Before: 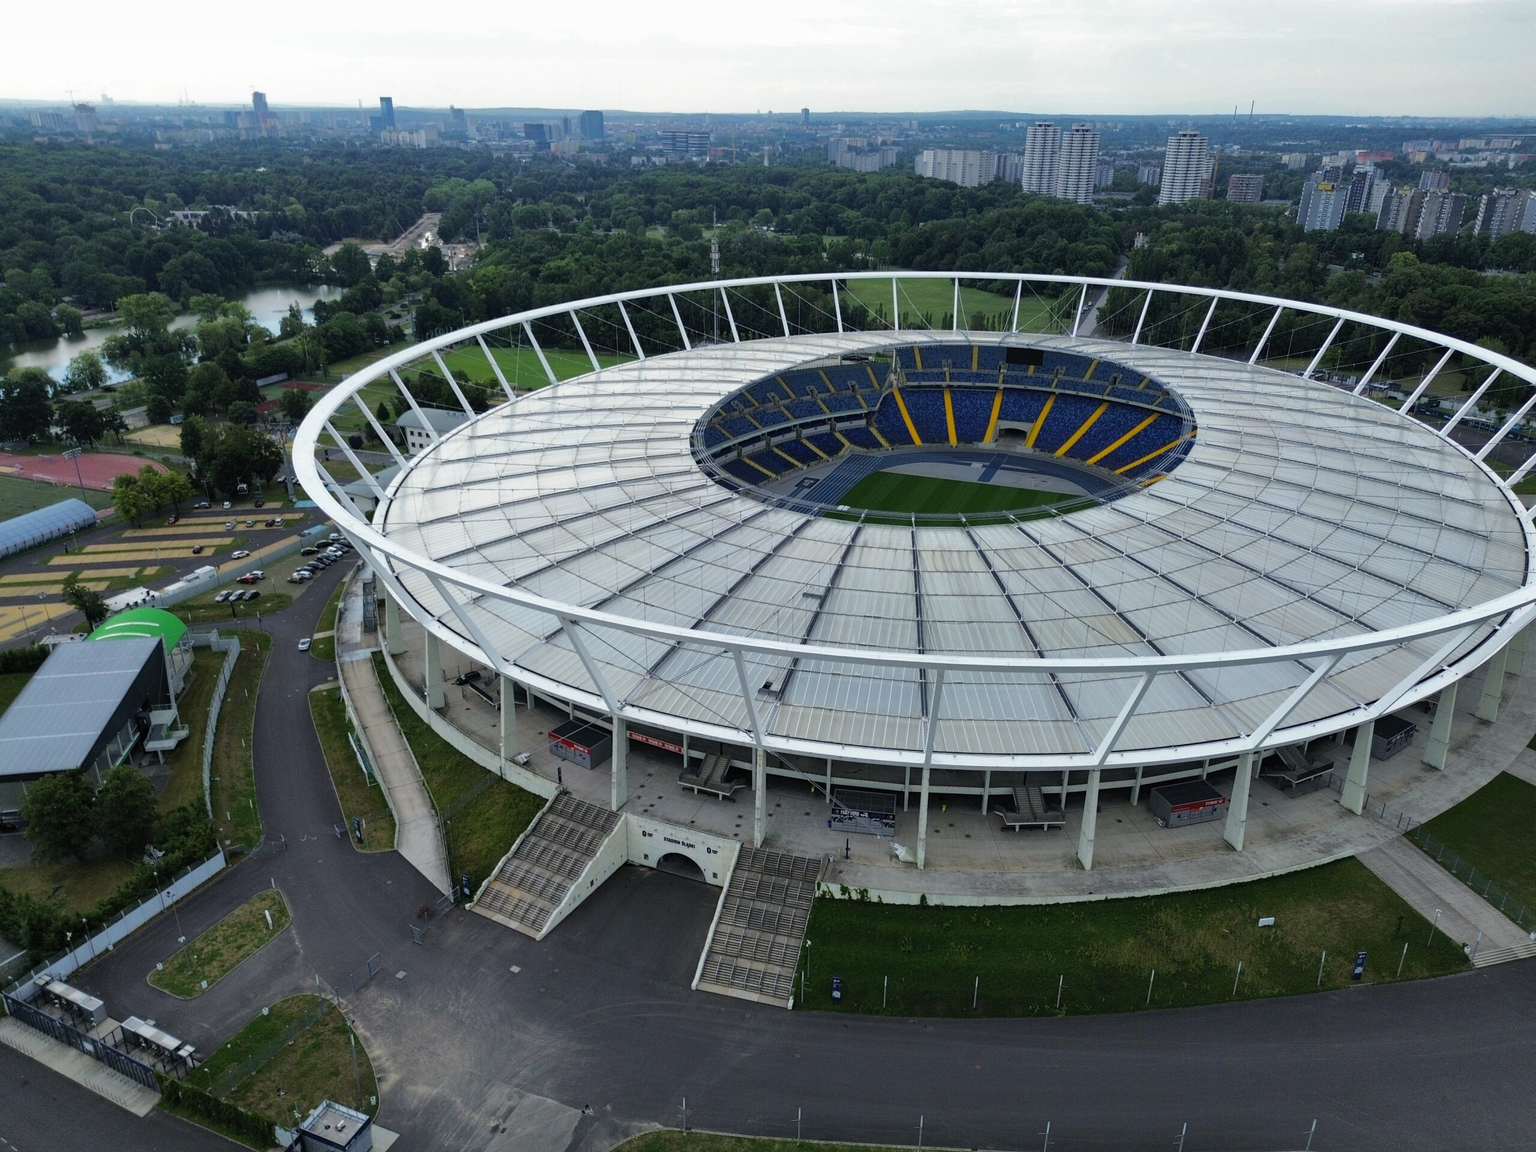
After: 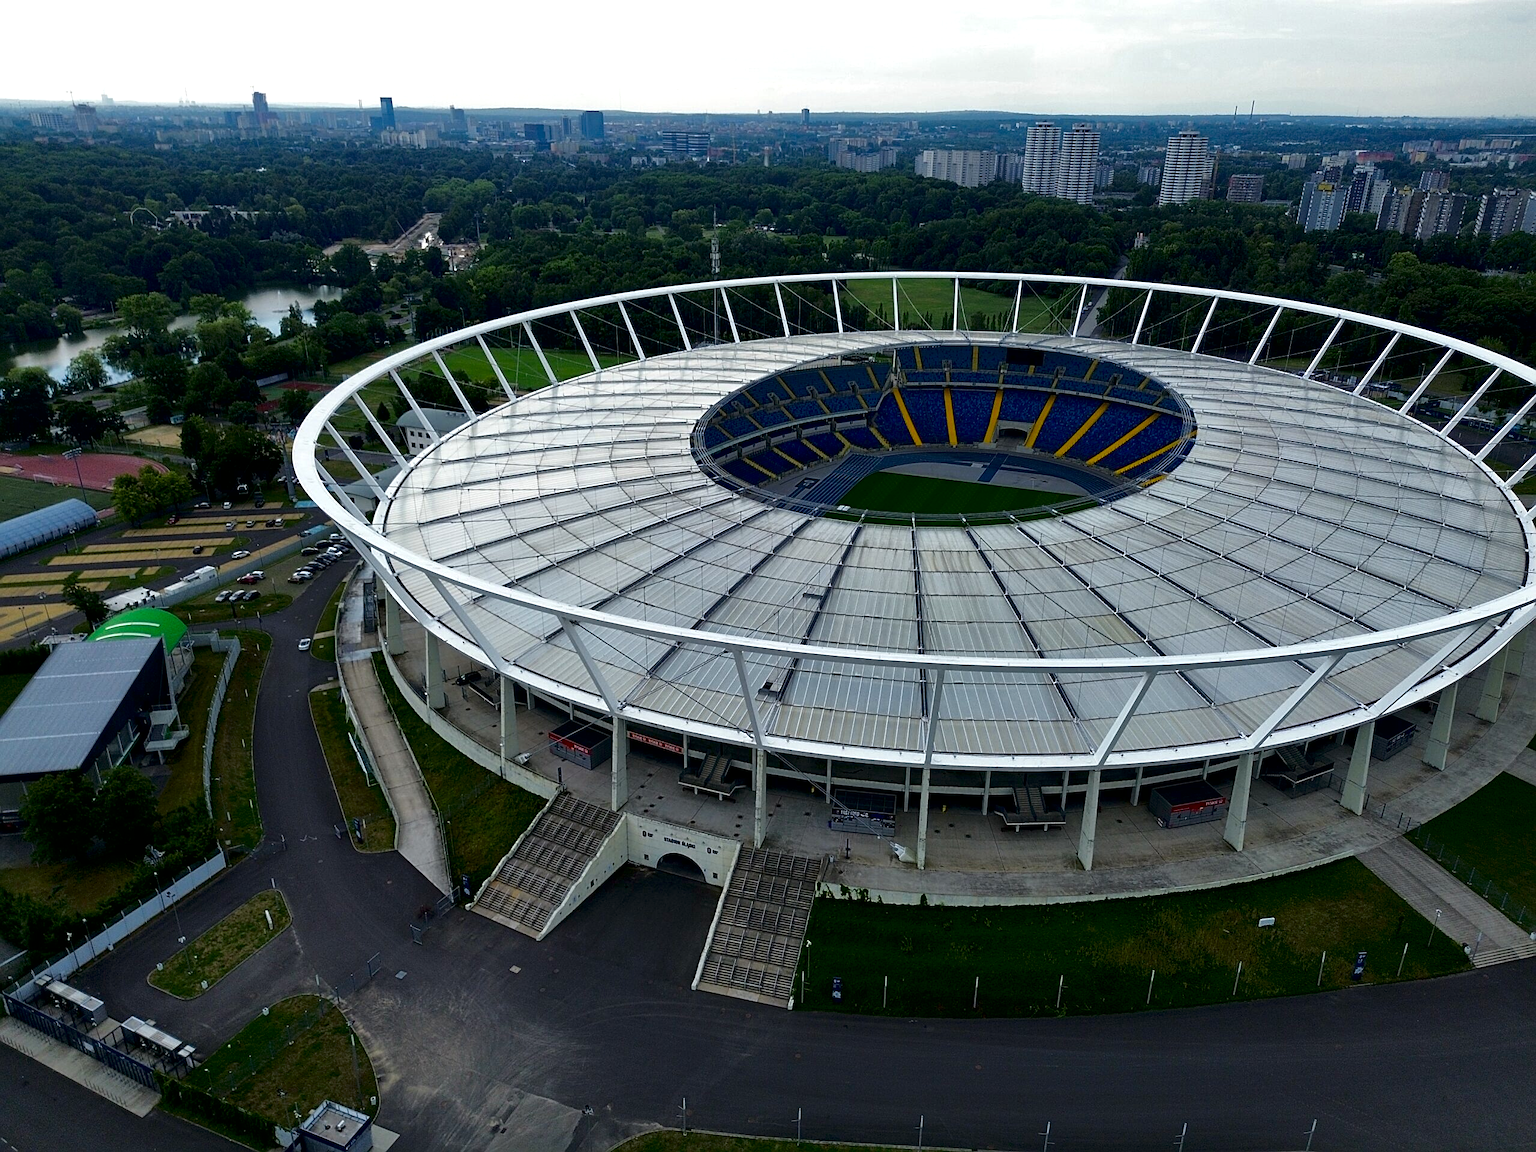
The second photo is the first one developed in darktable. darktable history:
contrast brightness saturation: brightness -0.215, saturation 0.082
exposure: black level correction 0.007, exposure 0.16 EV, compensate exposure bias true, compensate highlight preservation false
sharpen: amount 0.548
